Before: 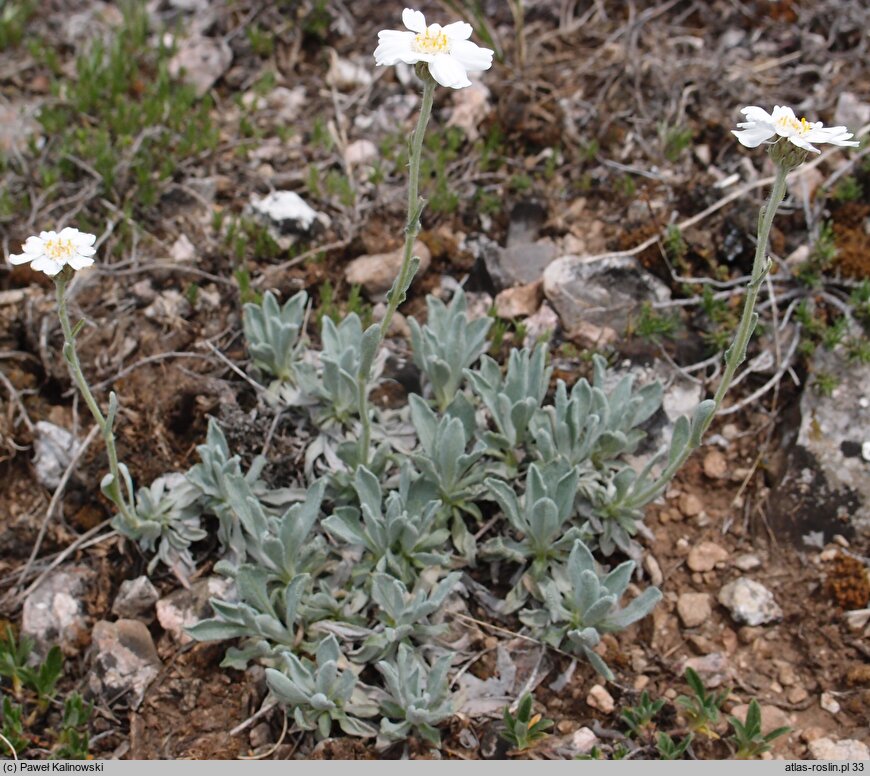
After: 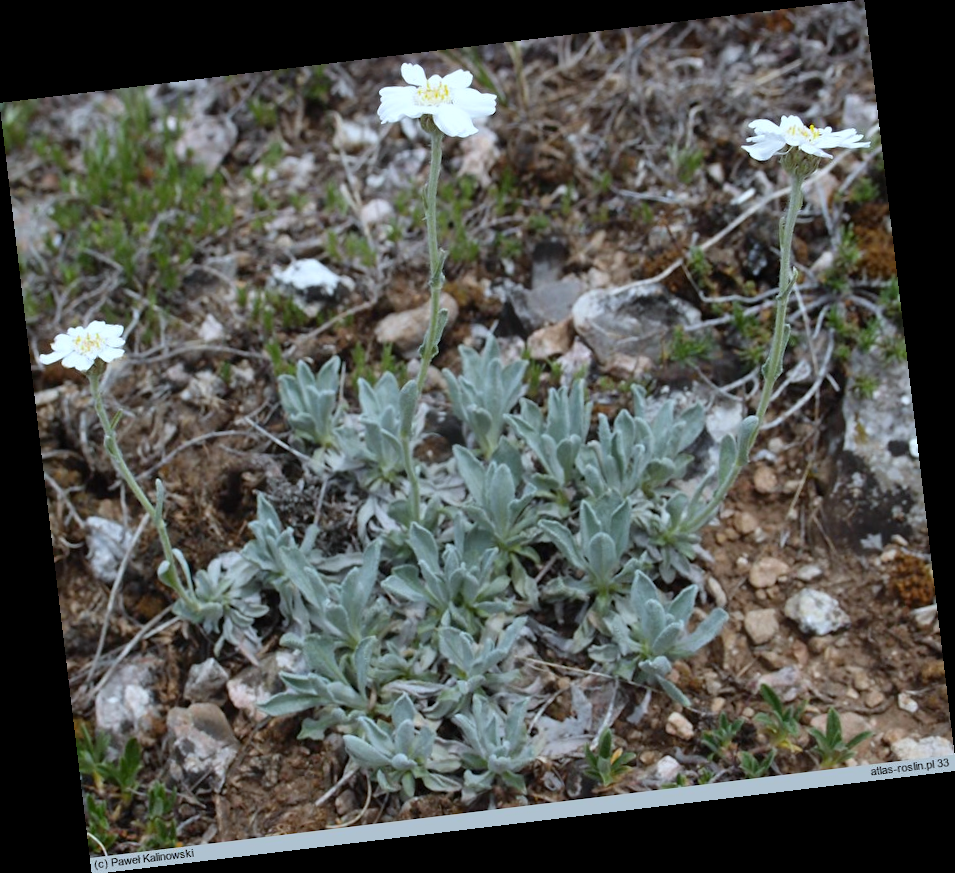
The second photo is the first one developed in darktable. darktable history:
color correction: highlights a* -4.28, highlights b* 6.53
rotate and perspective: rotation -6.83°, automatic cropping off
white balance: red 0.926, green 1.003, blue 1.133
